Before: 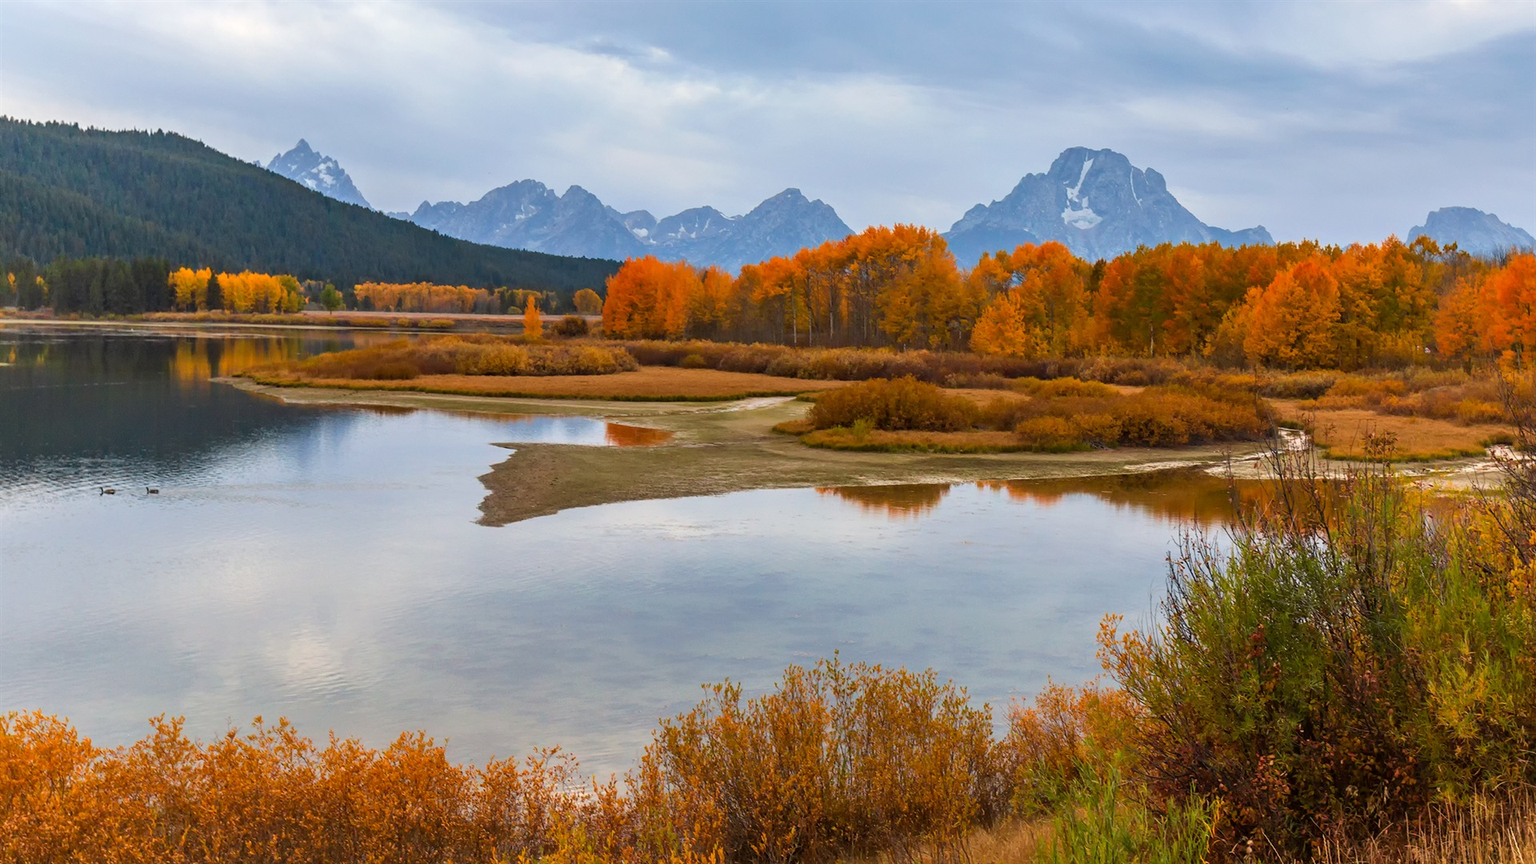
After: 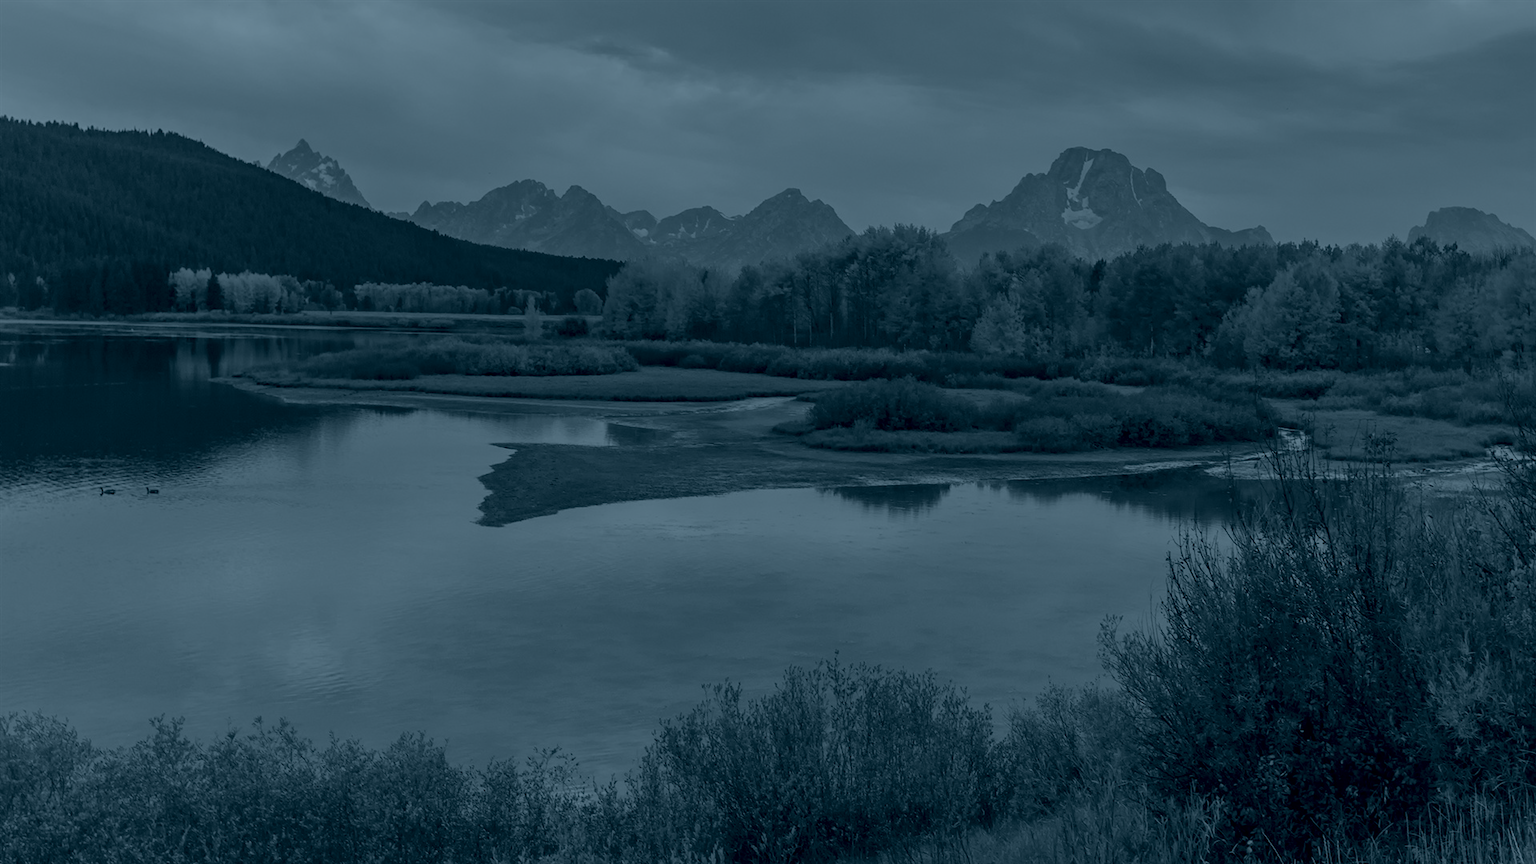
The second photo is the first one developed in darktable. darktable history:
tone equalizer: on, module defaults
colorize: hue 194.4°, saturation 29%, source mix 61.75%, lightness 3.98%, version 1
